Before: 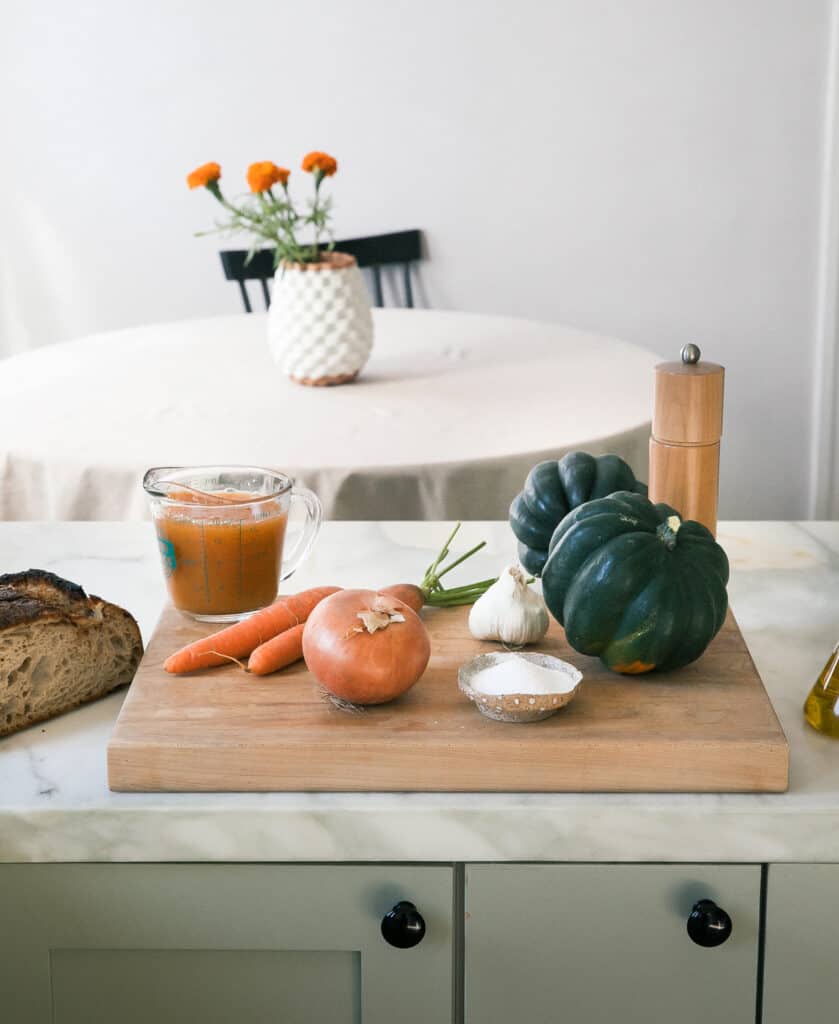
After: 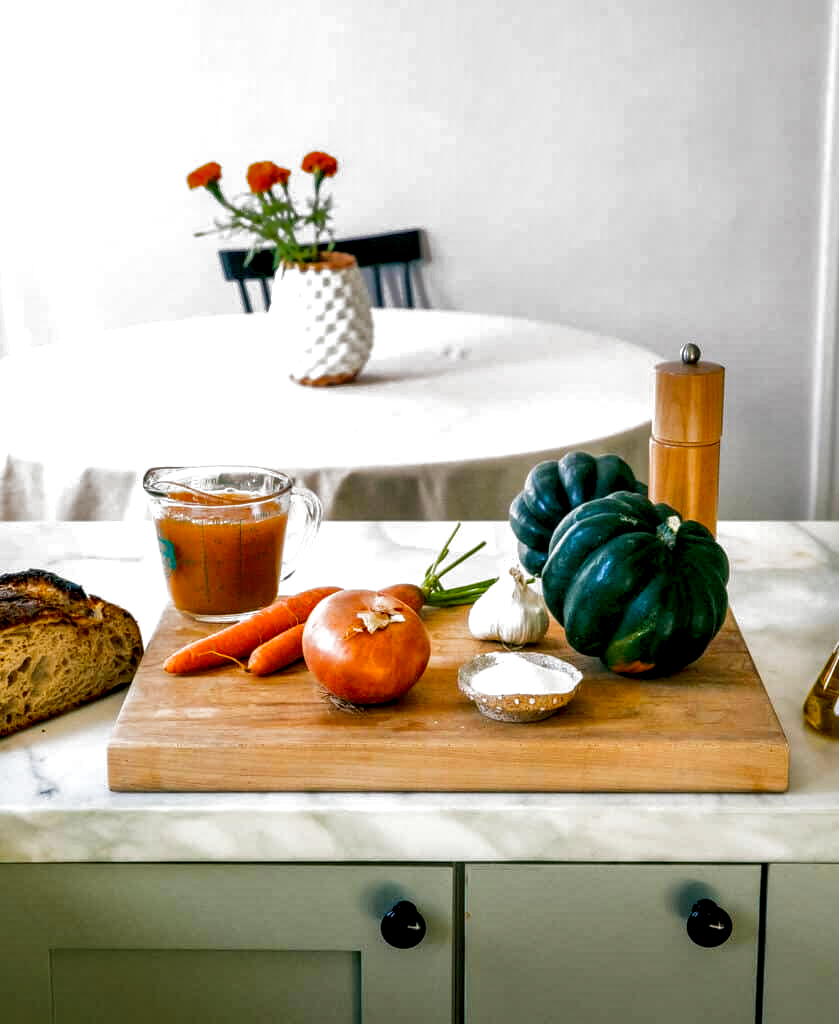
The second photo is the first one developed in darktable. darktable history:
color balance rgb: linear chroma grading › global chroma 15%, perceptual saturation grading › global saturation 30%
local contrast: highlights 79%, shadows 56%, detail 175%, midtone range 0.428
filmic rgb: black relative exposure -8.2 EV, white relative exposure 2.2 EV, threshold 3 EV, hardness 7.11, latitude 75%, contrast 1.325, highlights saturation mix -2%, shadows ↔ highlights balance 30%, preserve chrominance no, color science v5 (2021), contrast in shadows safe, contrast in highlights safe, enable highlight reconstruction true
shadows and highlights: on, module defaults
